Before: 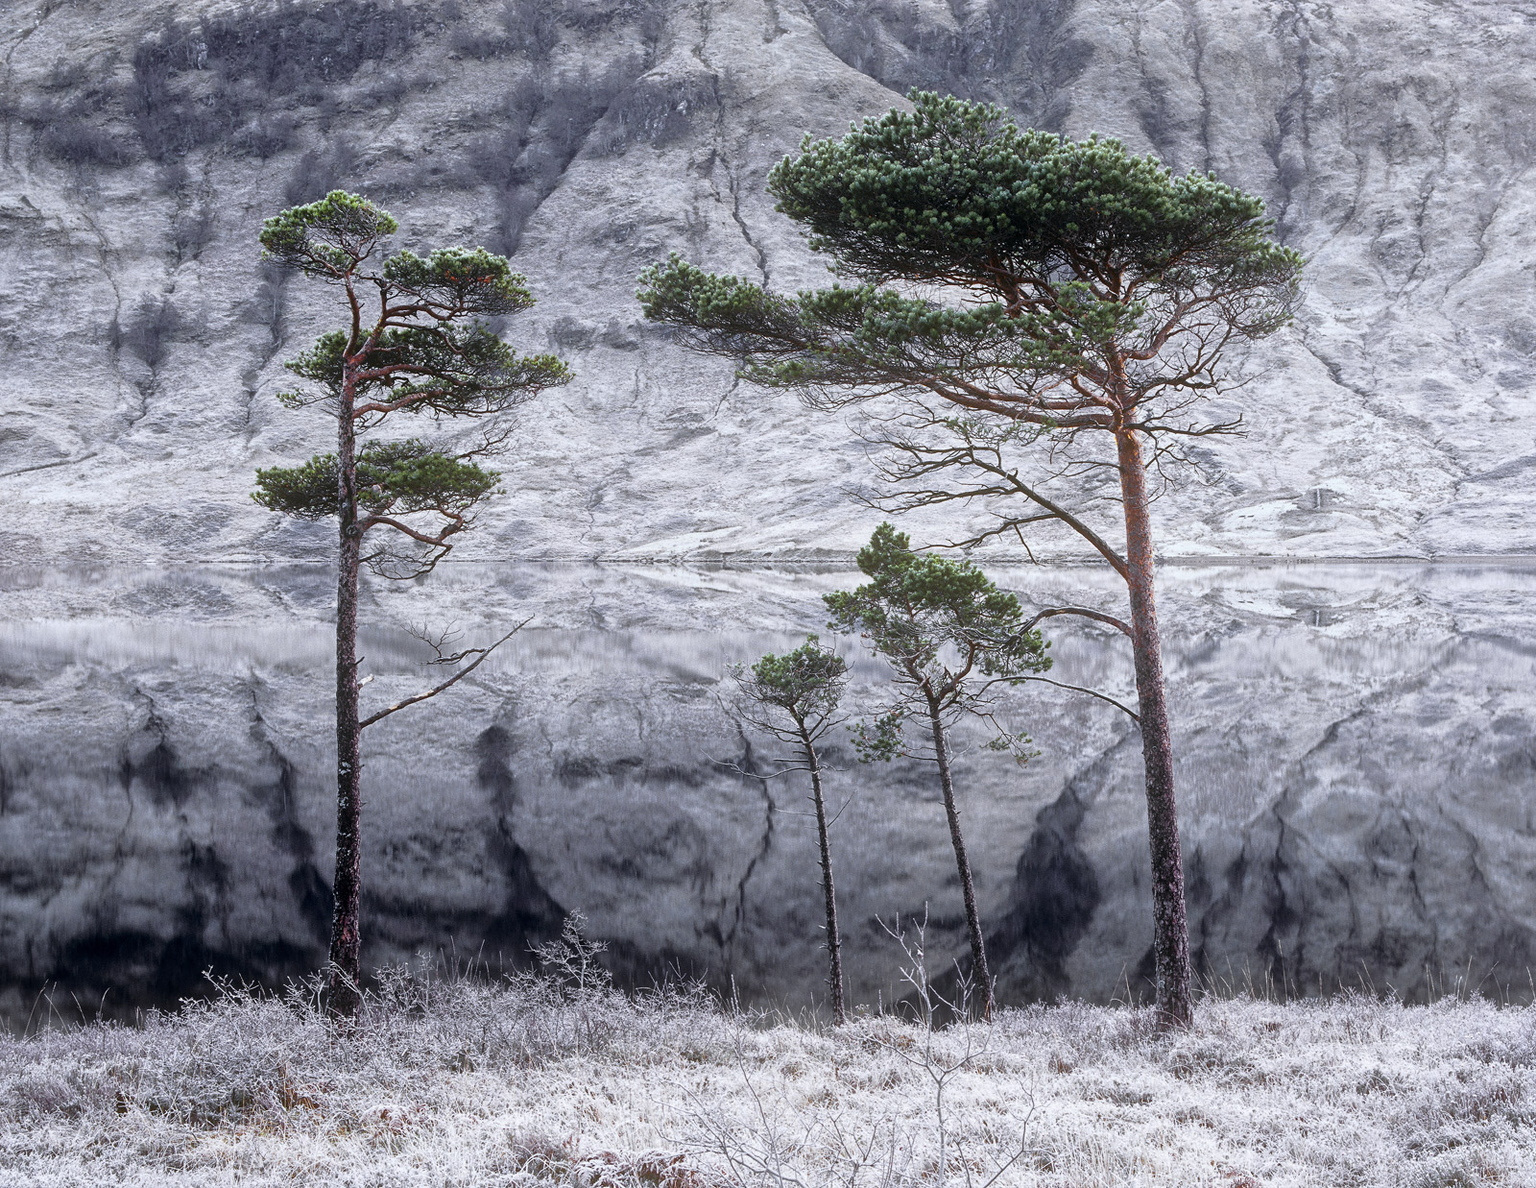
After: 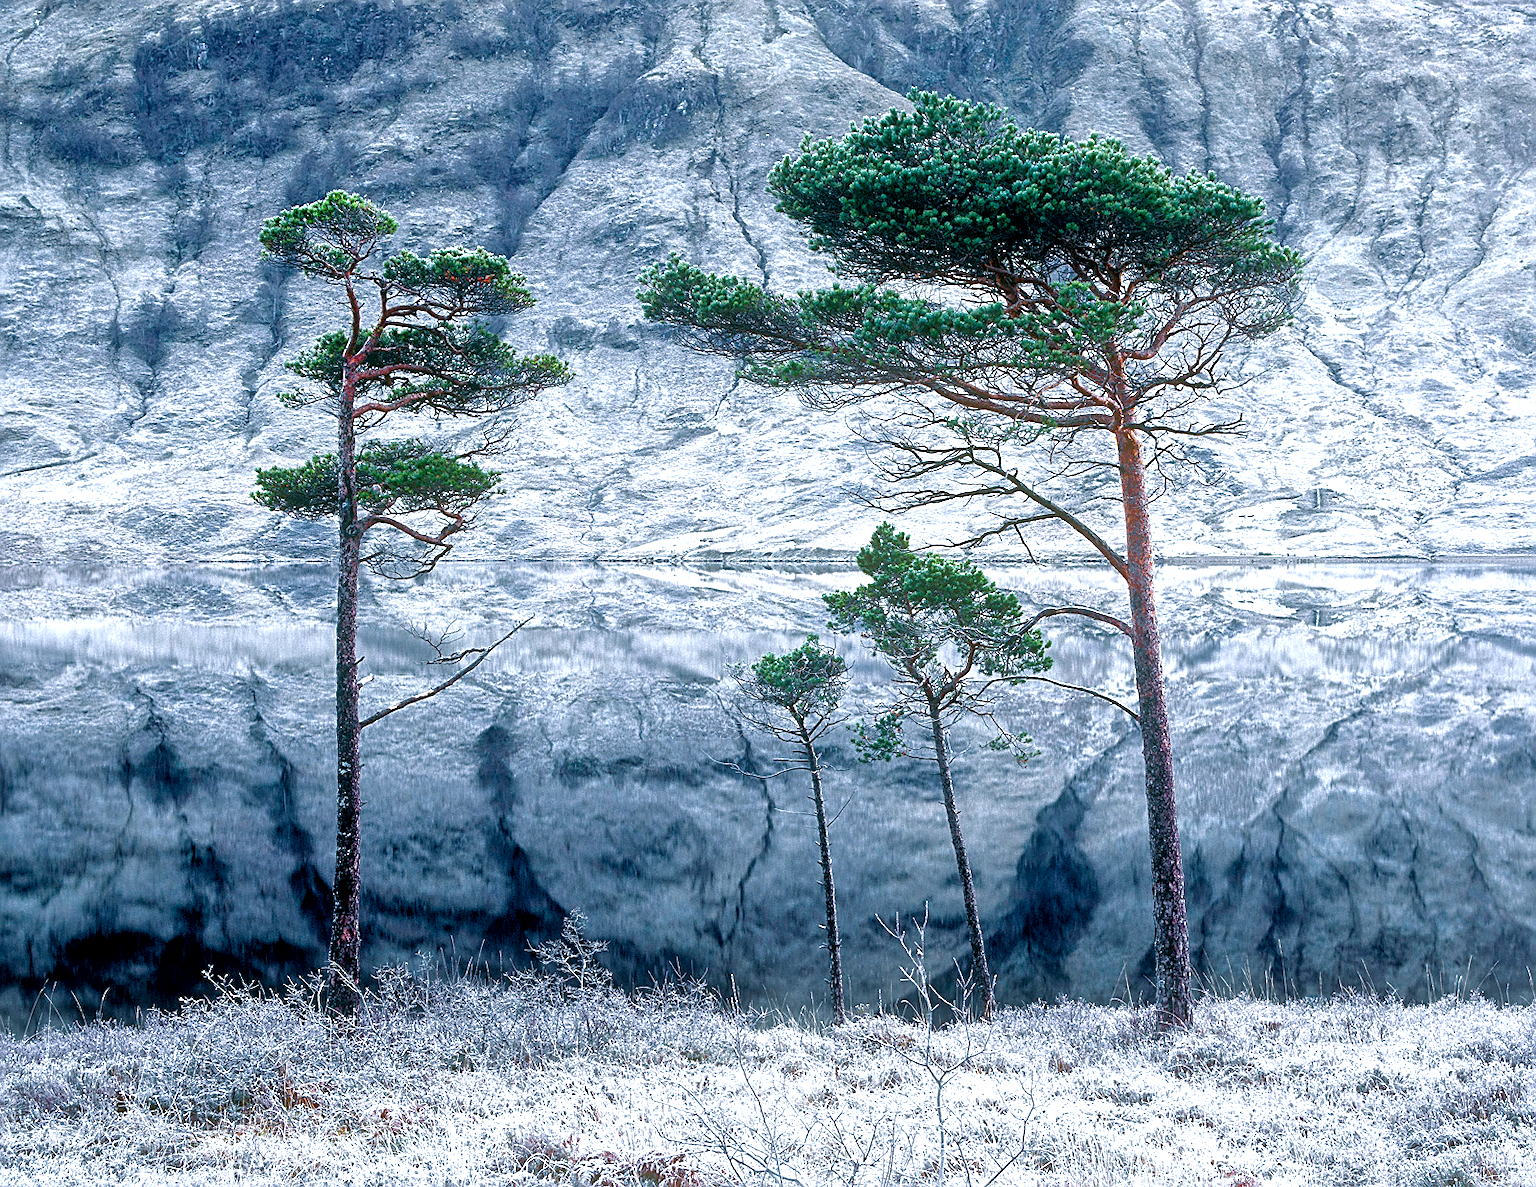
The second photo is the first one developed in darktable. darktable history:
exposure: black level correction 0, exposure 0.498 EV, compensate highlight preservation false
tone equalizer: -8 EV 0.284 EV, -7 EV 0.395 EV, -6 EV 0.425 EV, -5 EV 0.246 EV, -3 EV -0.243 EV, -2 EV -0.411 EV, -1 EV -0.433 EV, +0 EV -0.268 EV, edges refinement/feathering 500, mask exposure compensation -1.57 EV, preserve details no
local contrast: highlights 103%, shadows 98%, detail 119%, midtone range 0.2
sharpen: on, module defaults
color balance rgb: power › luminance -7.796%, power › chroma 2.285%, power › hue 219.09°, perceptual saturation grading › global saturation 23.446%, perceptual saturation grading › highlights -23.759%, perceptual saturation grading › mid-tones 24.439%, perceptual saturation grading › shadows 40.24%, perceptual brilliance grading › highlights 11.469%
